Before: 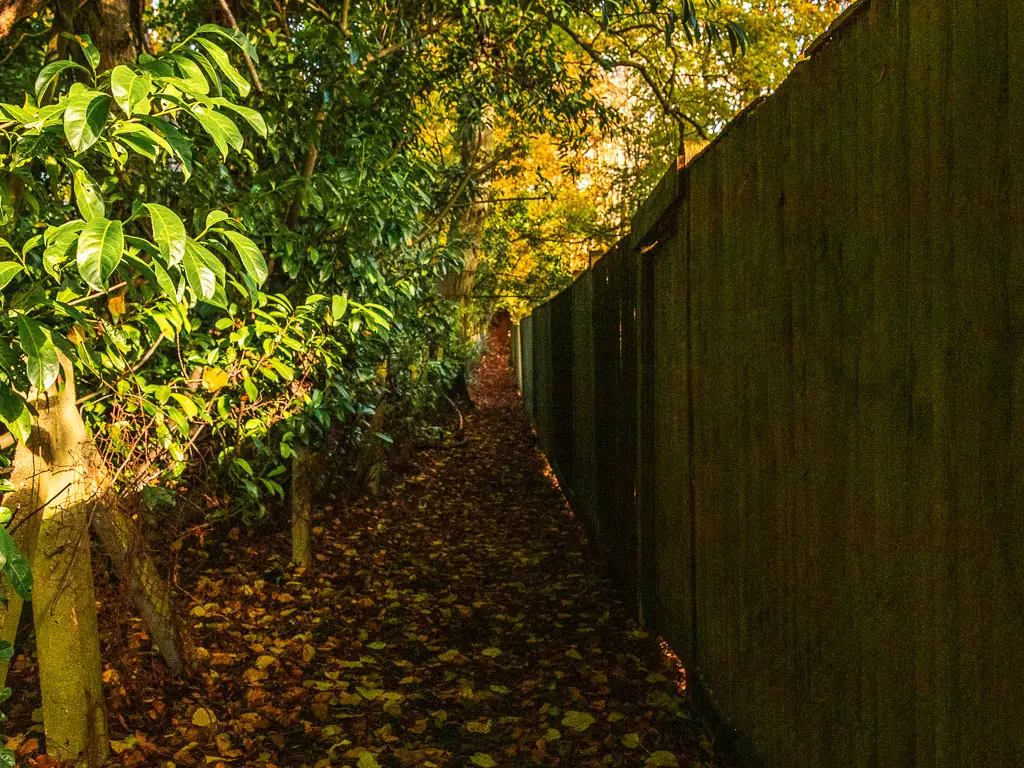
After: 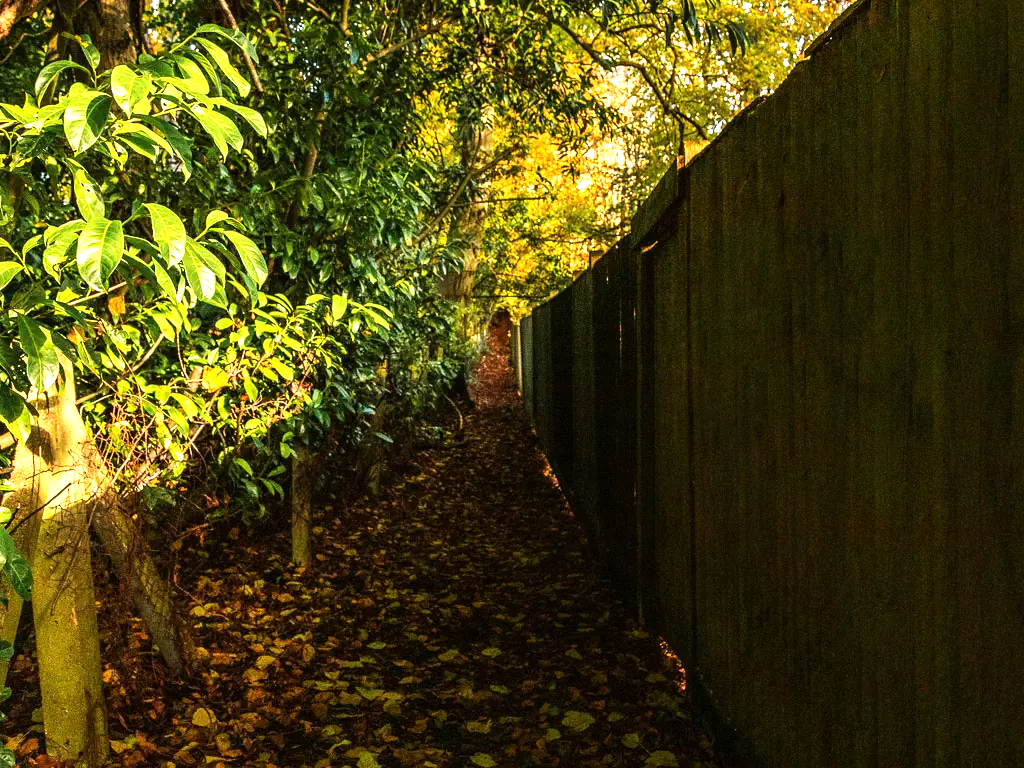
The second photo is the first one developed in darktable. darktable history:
tone equalizer: -8 EV -0.725 EV, -7 EV -0.683 EV, -6 EV -0.62 EV, -5 EV -0.4 EV, -3 EV 0.383 EV, -2 EV 0.6 EV, -1 EV 0.675 EV, +0 EV 0.765 EV, mask exposure compensation -0.5 EV
